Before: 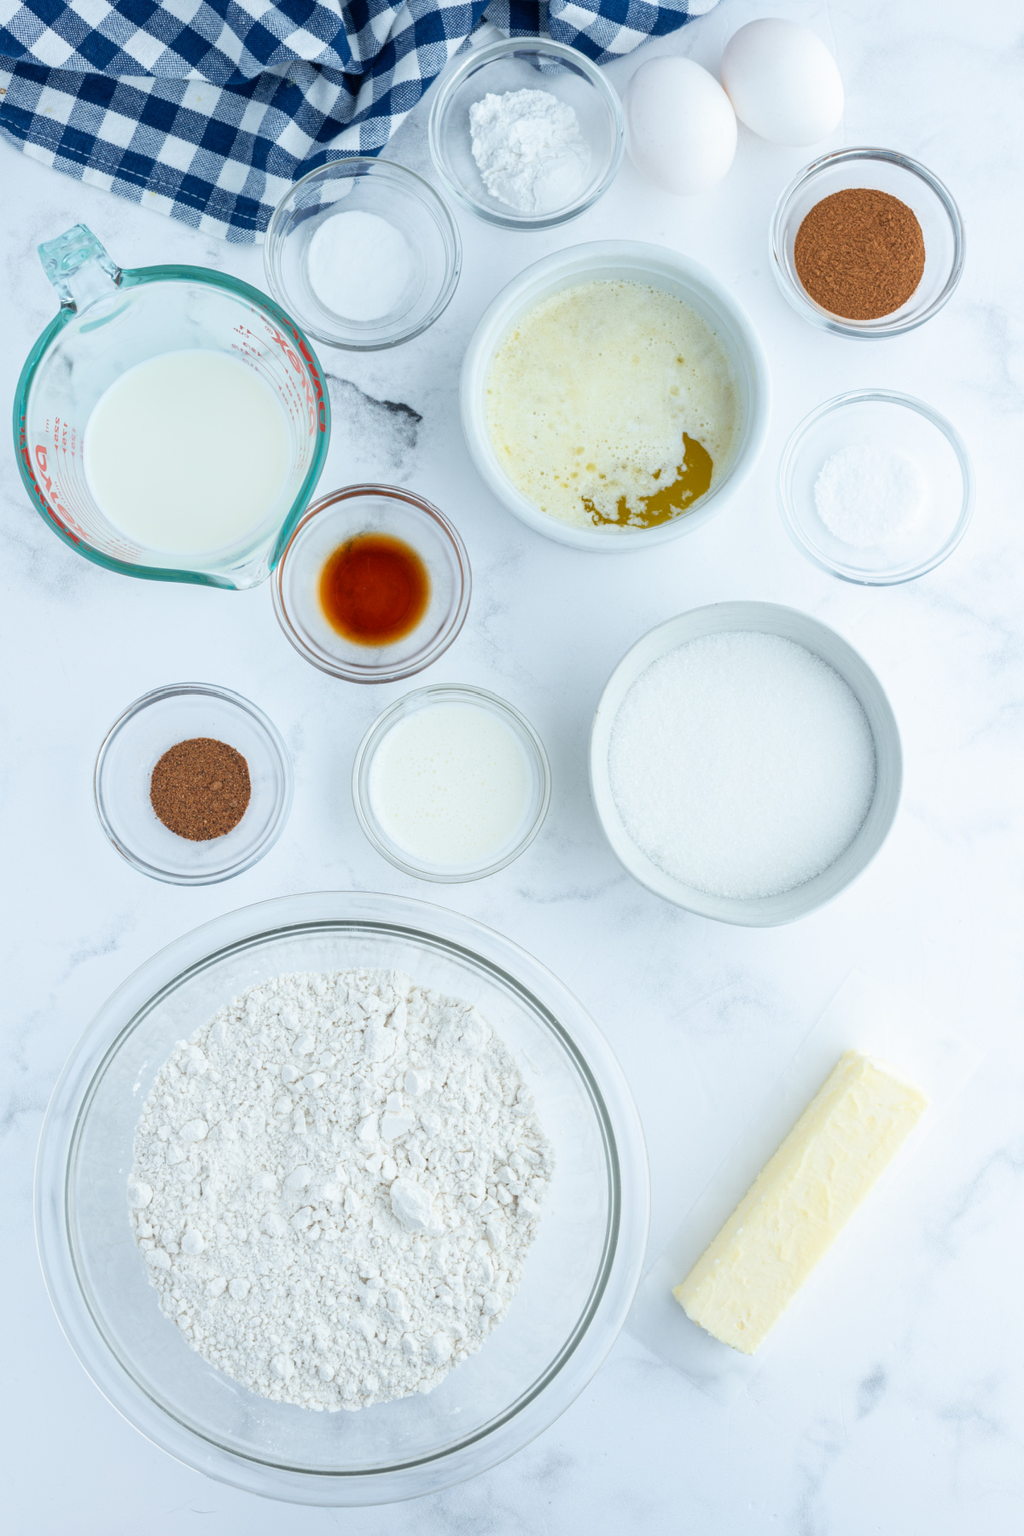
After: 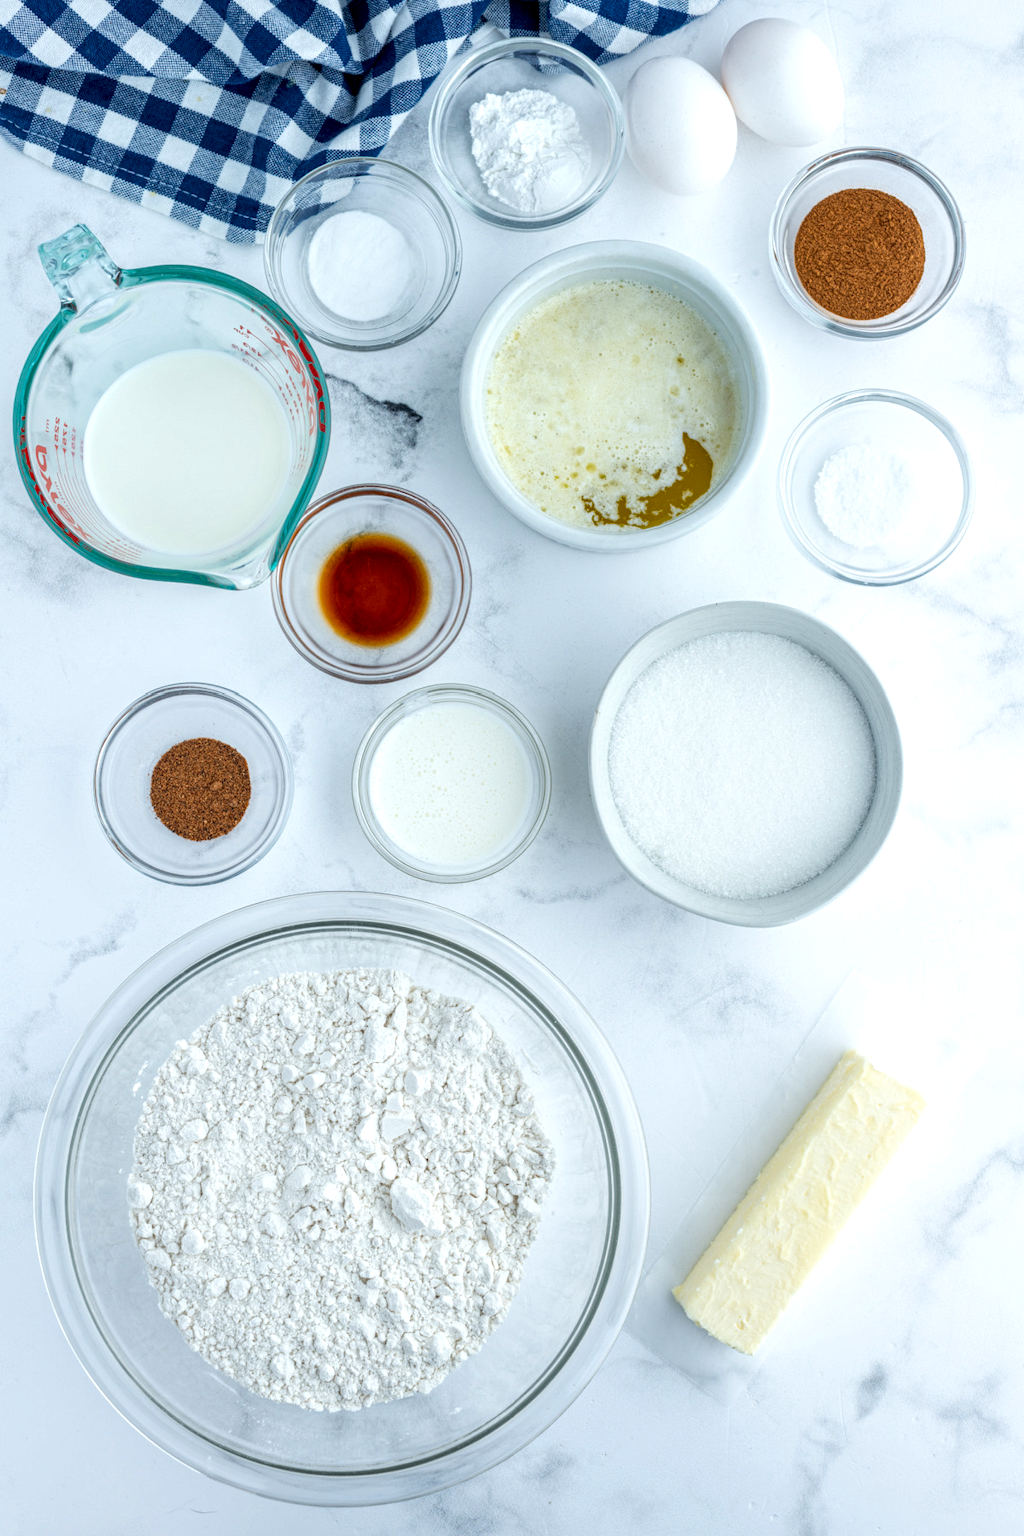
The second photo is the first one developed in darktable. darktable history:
color balance rgb: perceptual saturation grading › global saturation 18.026%, global vibrance 3.08%
tone equalizer: edges refinement/feathering 500, mask exposure compensation -1.57 EV, preserve details no
local contrast: highlights 107%, shadows 101%, detail 200%, midtone range 0.2
